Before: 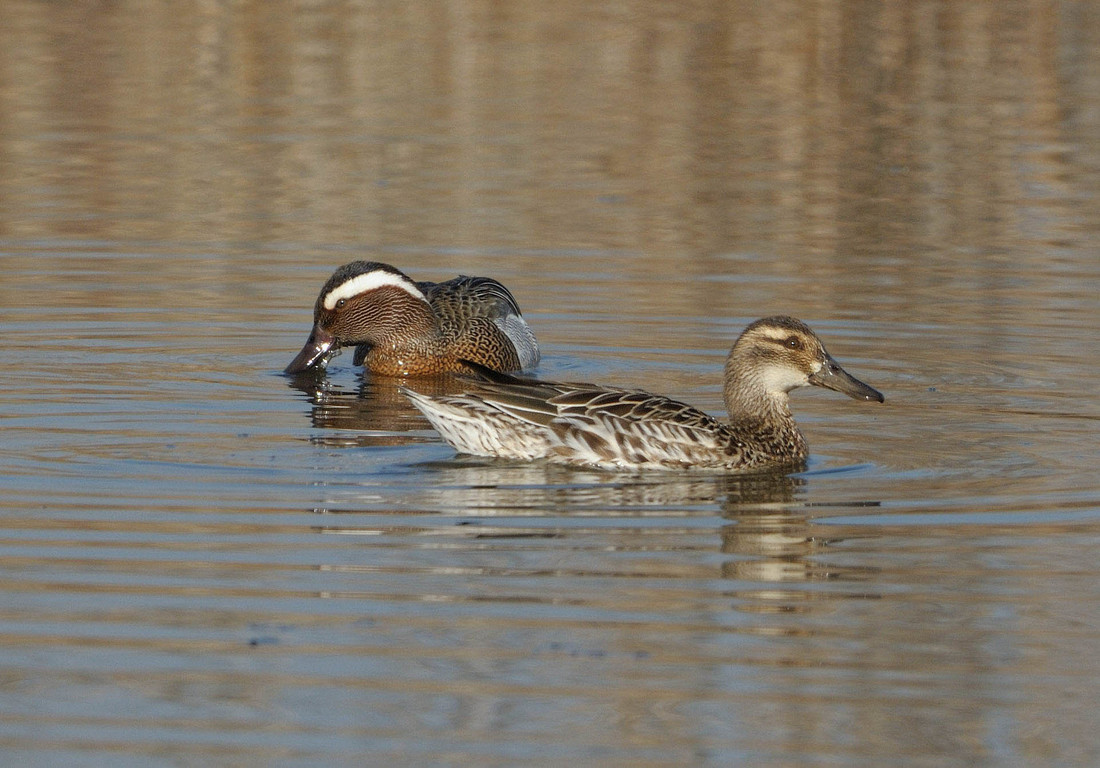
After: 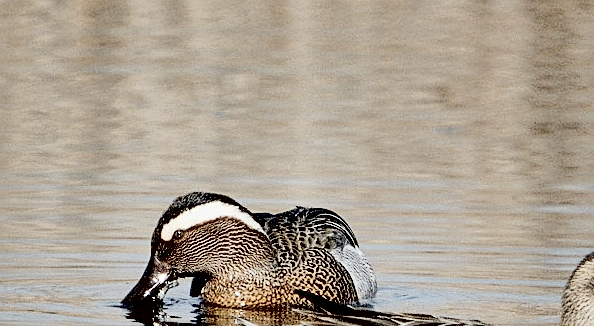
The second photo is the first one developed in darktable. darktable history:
tone curve: curves: ch0 [(0, 0) (0.003, 0.015) (0.011, 0.025) (0.025, 0.056) (0.044, 0.104) (0.069, 0.139) (0.1, 0.181) (0.136, 0.226) (0.177, 0.28) (0.224, 0.346) (0.277, 0.42) (0.335, 0.505) (0.399, 0.594) (0.468, 0.699) (0.543, 0.776) (0.623, 0.848) (0.709, 0.893) (0.801, 0.93) (0.898, 0.97) (1, 1)], color space Lab, independent channels, preserve colors none
sharpen: on, module defaults
crop: left 14.854%, top 9.078%, right 31.127%, bottom 48.391%
shadows and highlights: shadows 75.37, highlights -60.82, soften with gaussian
contrast brightness saturation: brightness 0.183, saturation -0.504
exposure: black level correction 0.046, exposure -0.227 EV, compensate highlight preservation false
